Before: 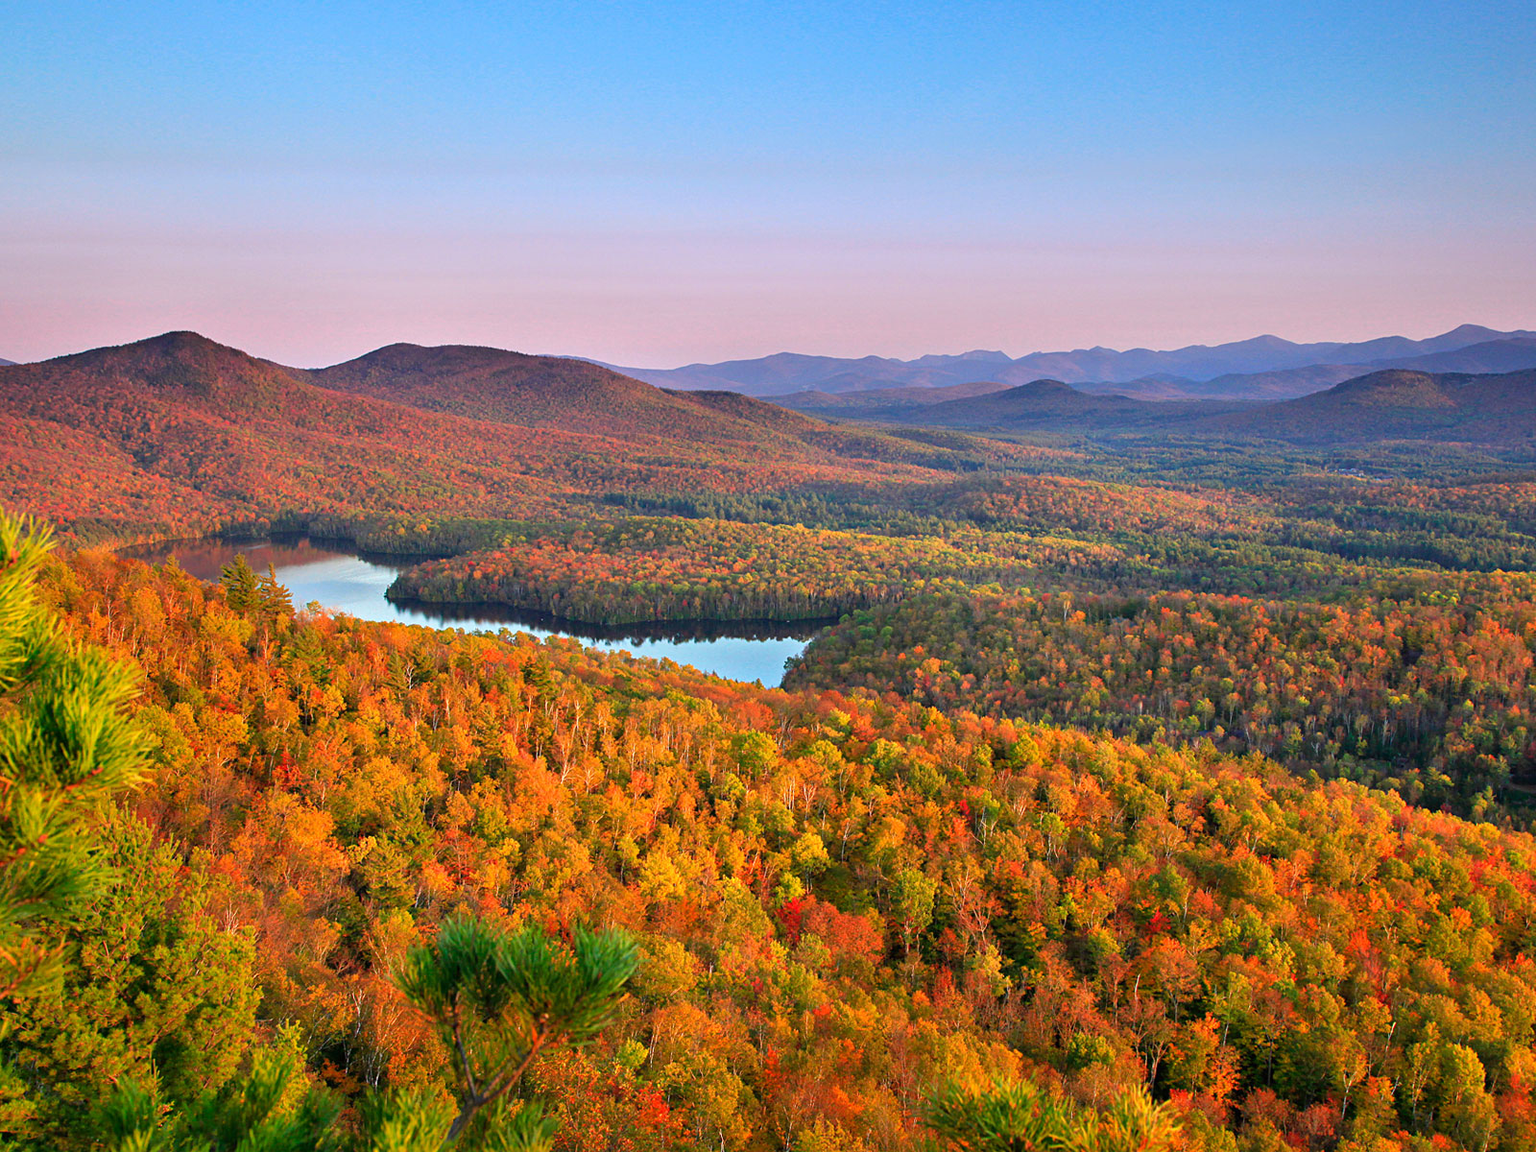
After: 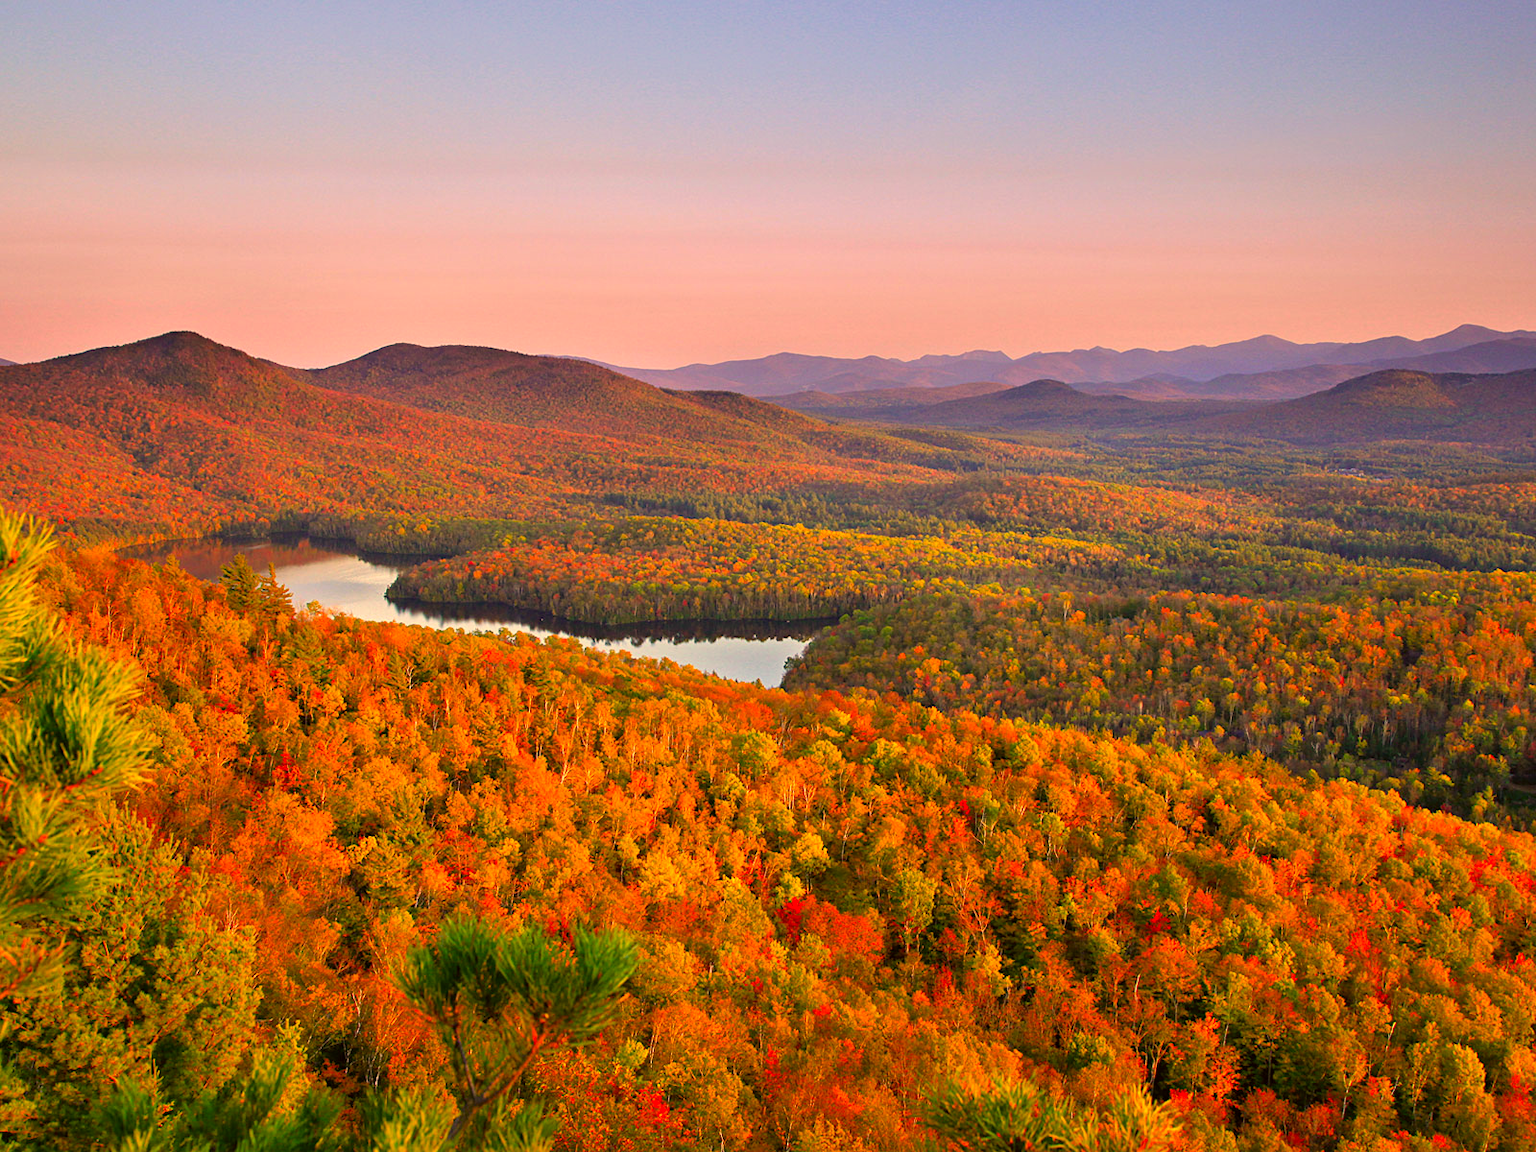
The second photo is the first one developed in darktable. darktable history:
color correction: highlights a* 18.65, highlights b* 35.5, shadows a* 1.92, shadows b* 6.35, saturation 1.02
